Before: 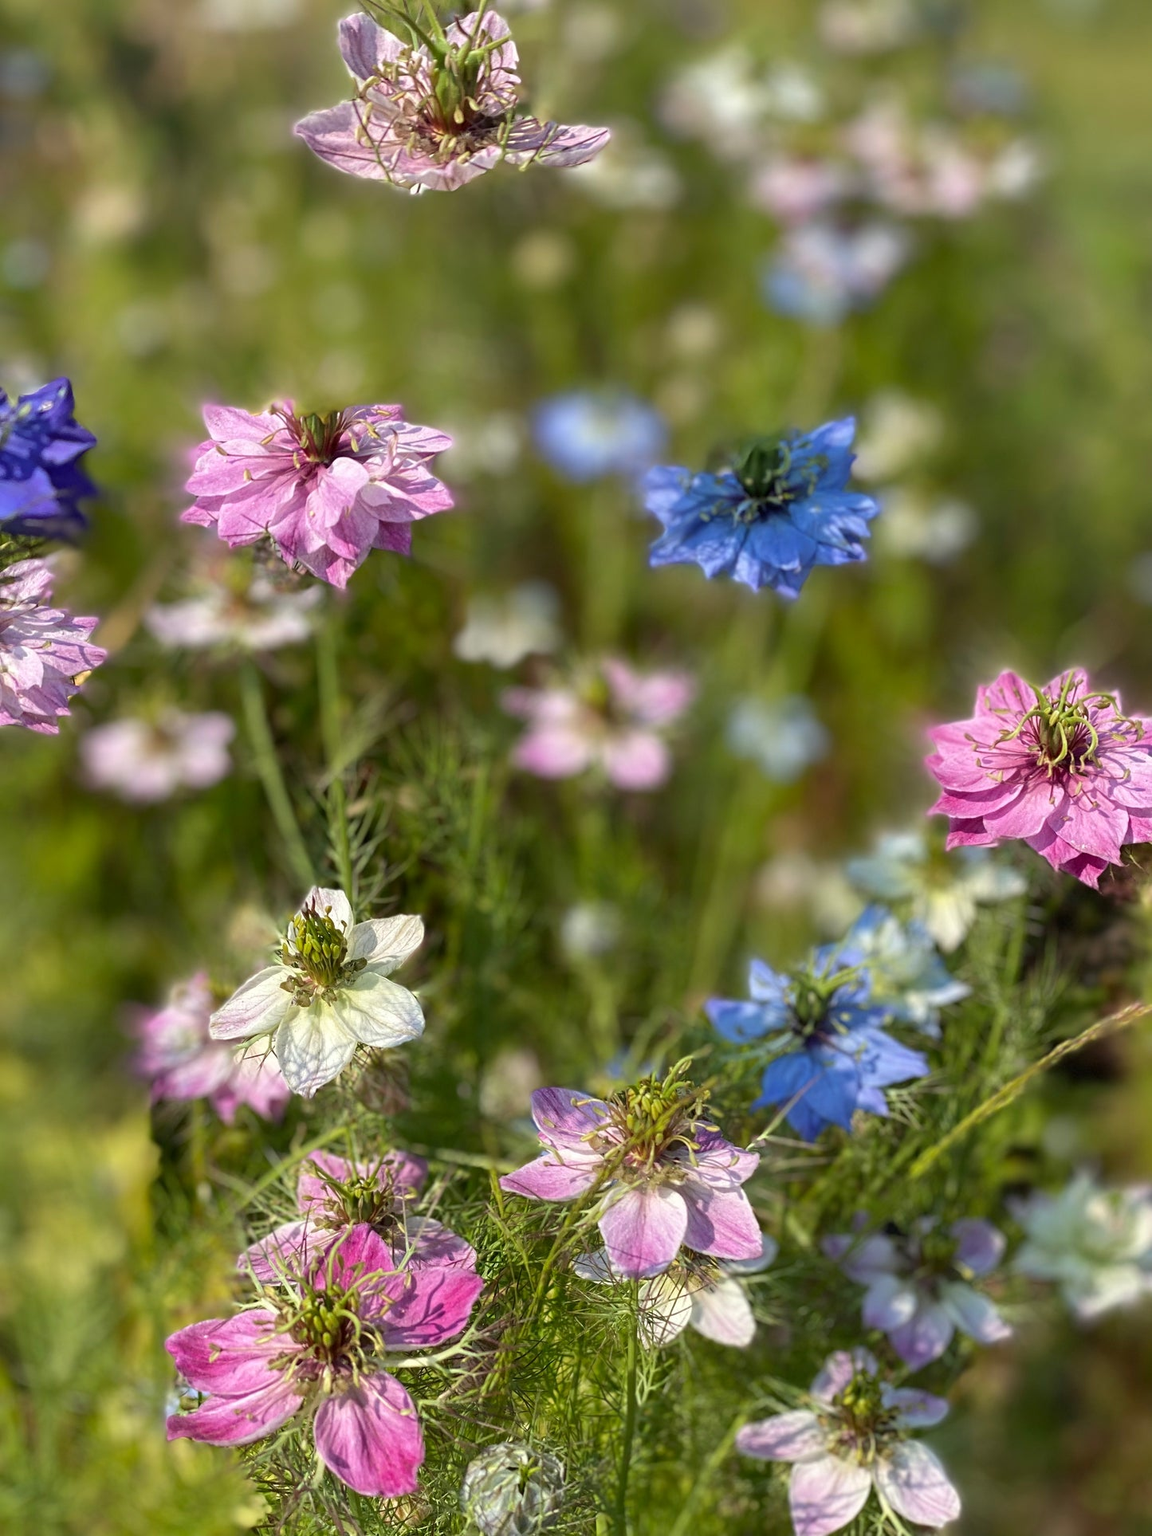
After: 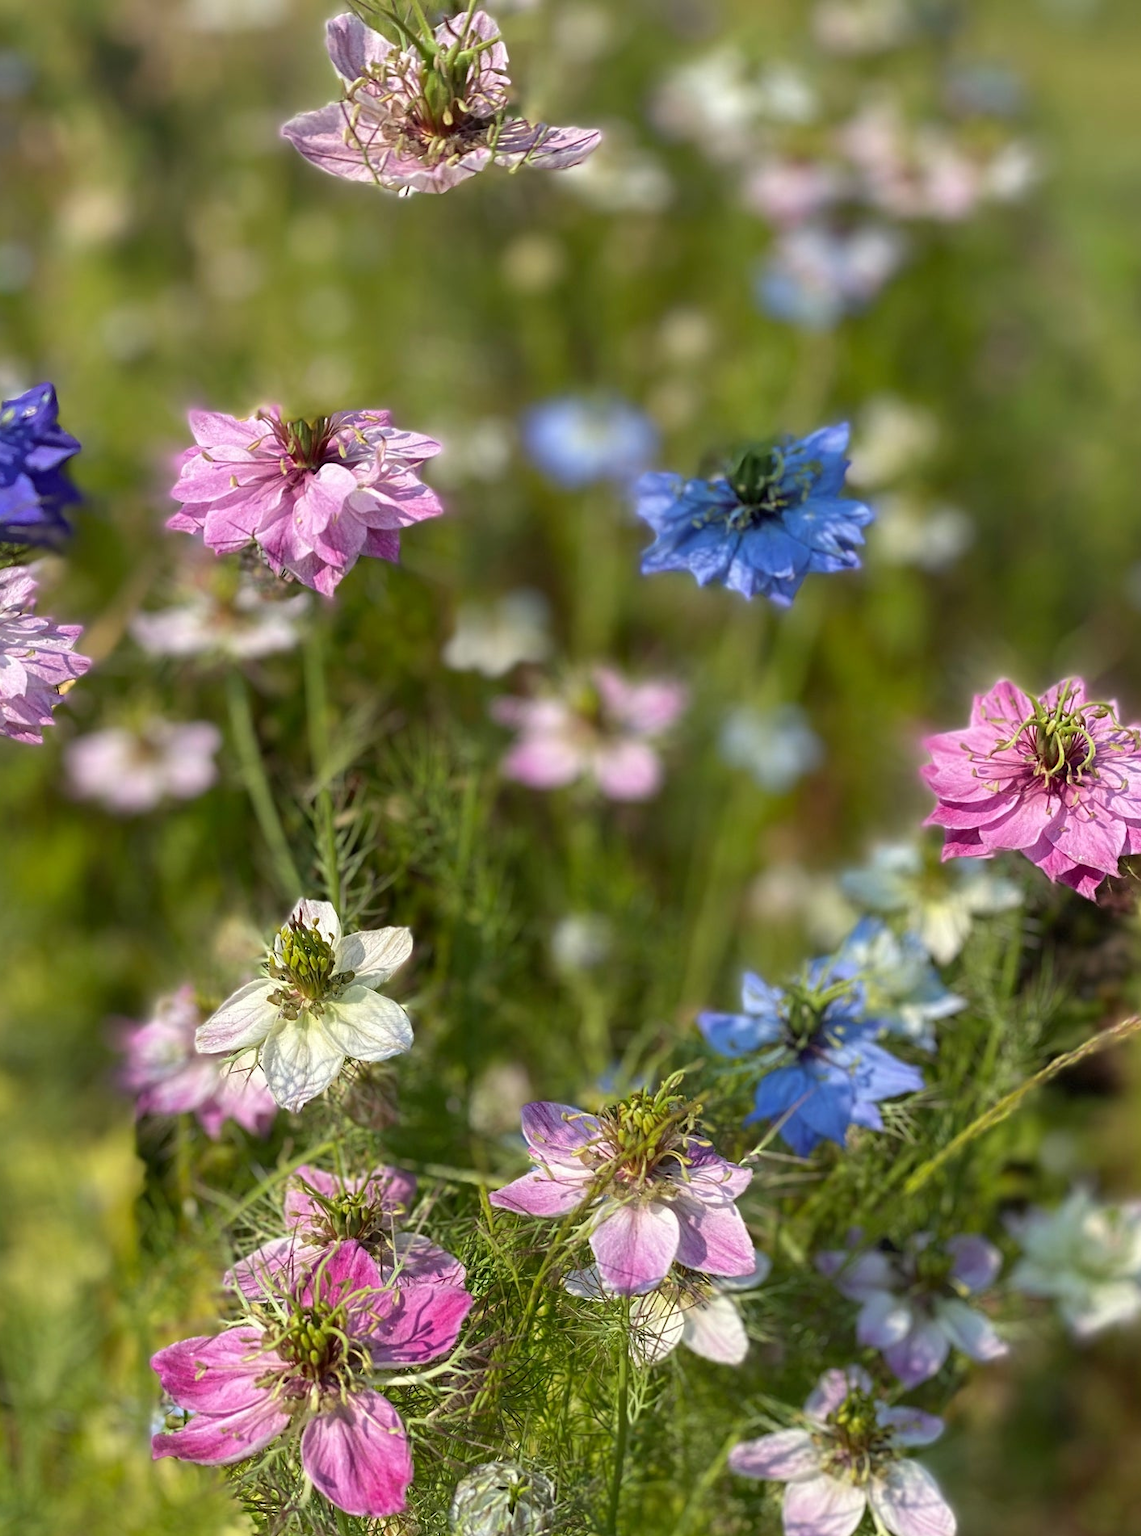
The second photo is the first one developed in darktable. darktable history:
crop and rotate: left 1.49%, right 0.619%, bottom 1.266%
